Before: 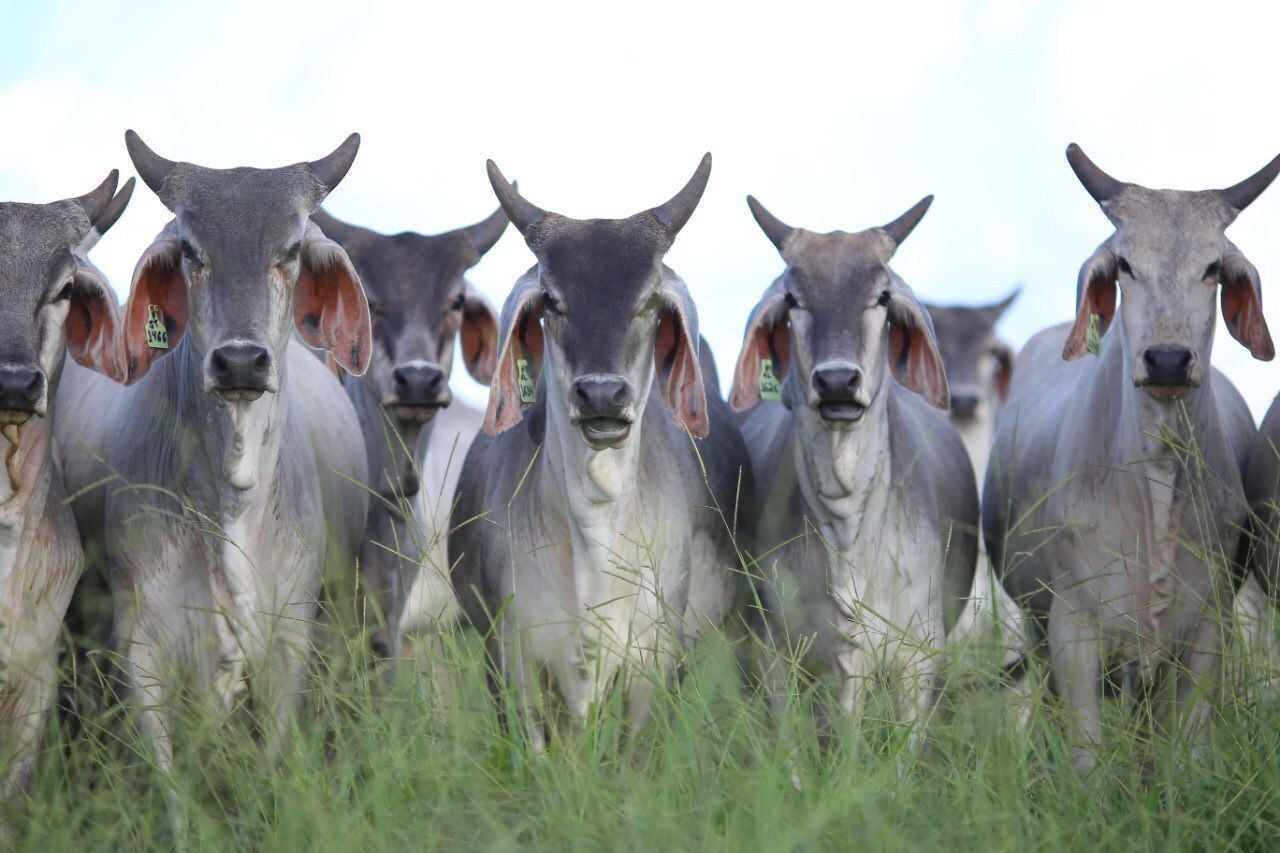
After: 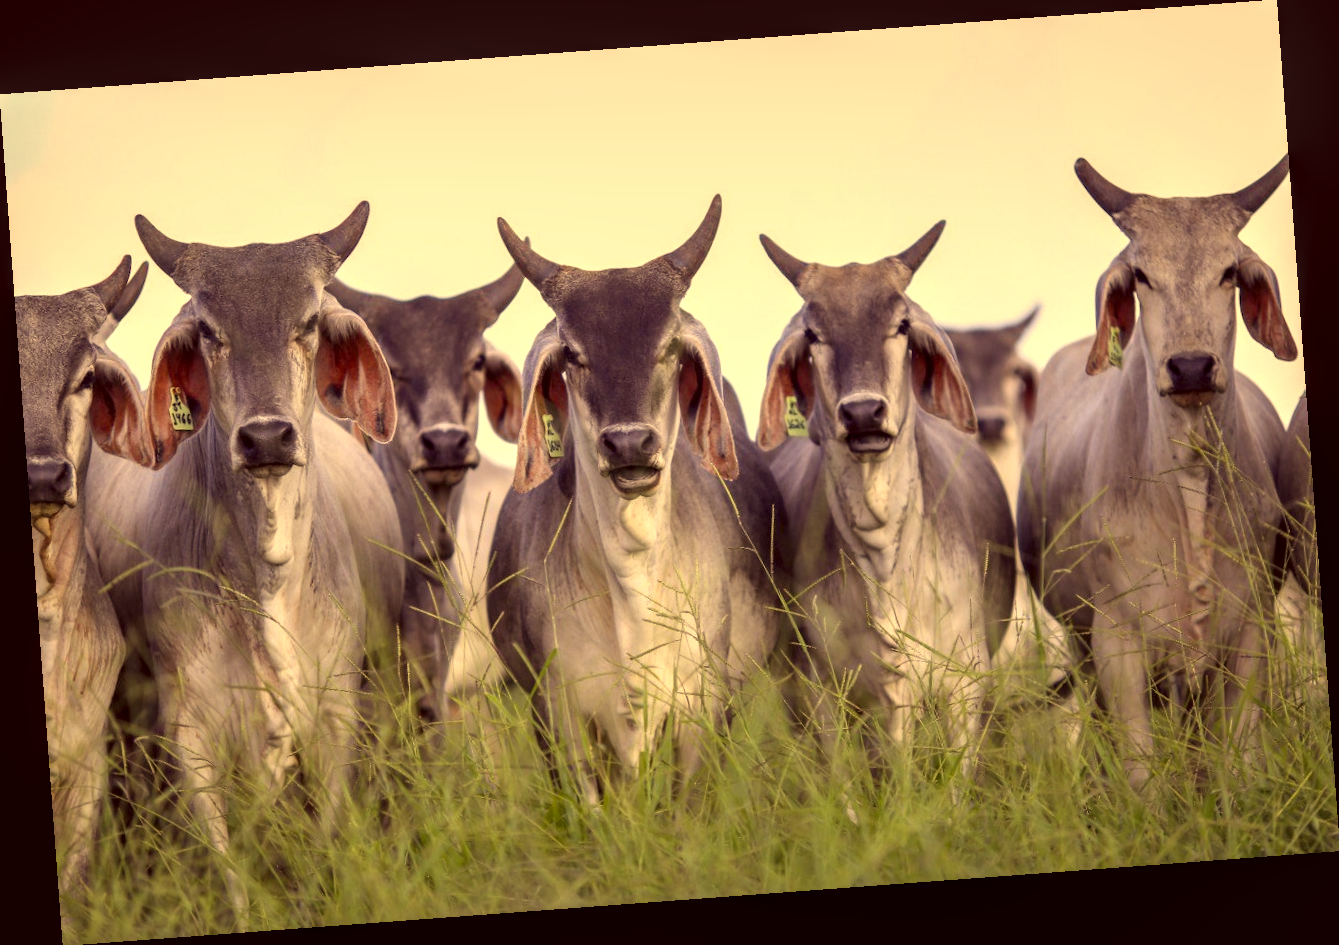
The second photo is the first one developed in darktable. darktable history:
rotate and perspective: rotation -4.25°, automatic cropping off
local contrast: detail 150%
color correction: highlights a* 10.12, highlights b* 39.04, shadows a* 14.62, shadows b* 3.37
